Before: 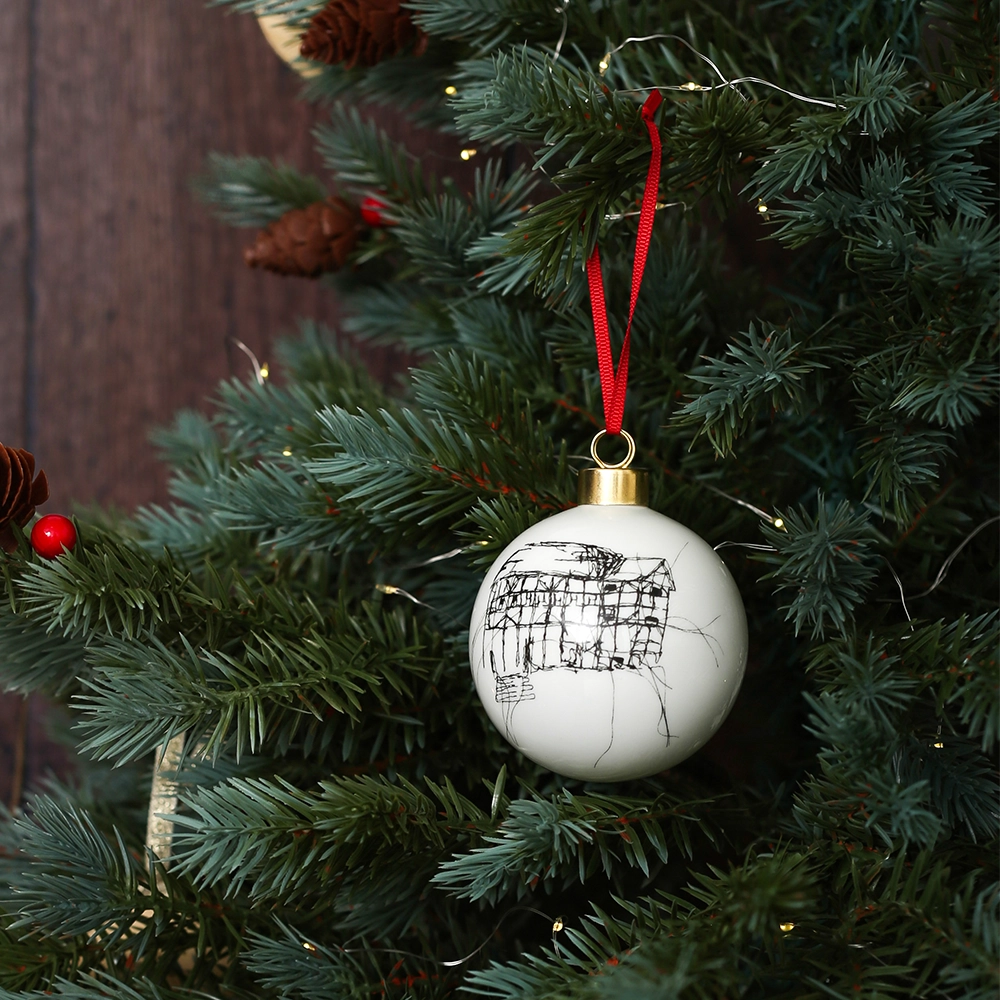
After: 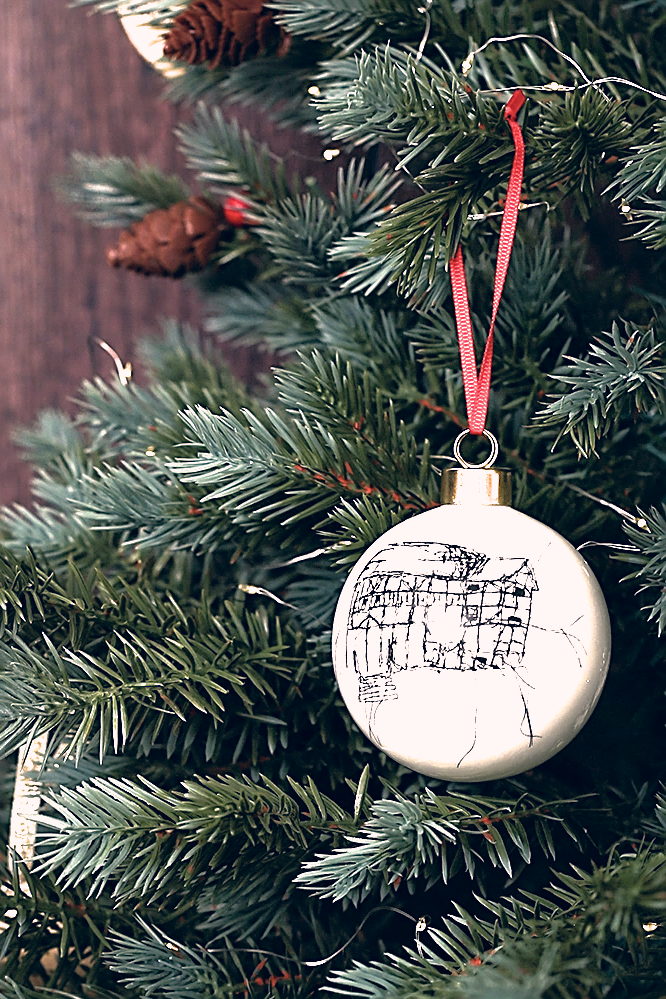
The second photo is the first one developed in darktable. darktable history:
sharpen: amount 0.987
exposure: black level correction 0, exposure 1.391 EV, compensate highlight preservation false
filmic rgb: black relative exposure -8.01 EV, white relative exposure 2.35 EV, hardness 6.6, color science v6 (2022)
crop and rotate: left 13.724%, right 19.577%
color correction: highlights a* 14.48, highlights b* 5.74, shadows a* -5.48, shadows b* -15.24, saturation 0.869
shadows and highlights: on, module defaults
